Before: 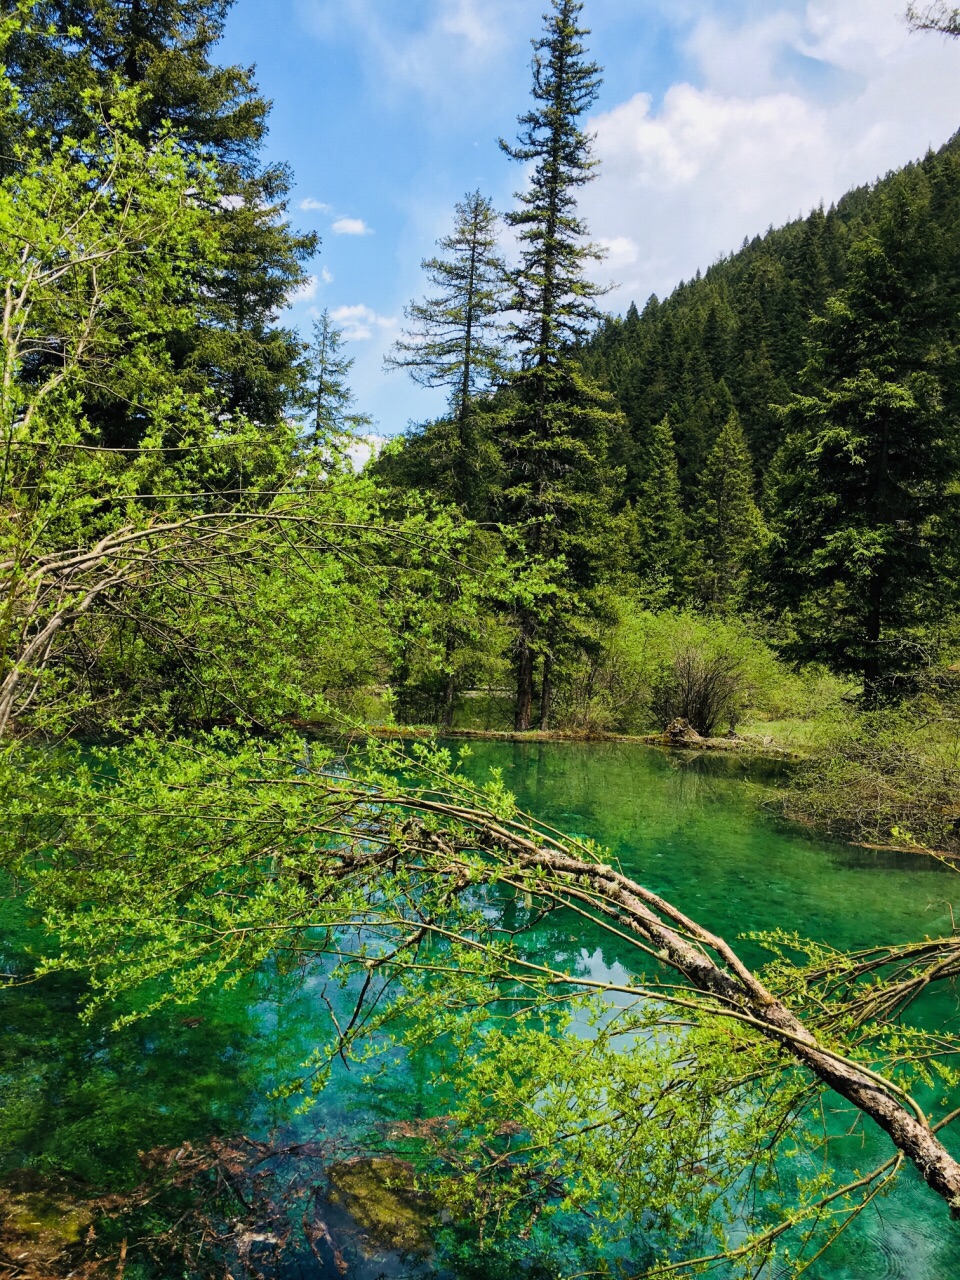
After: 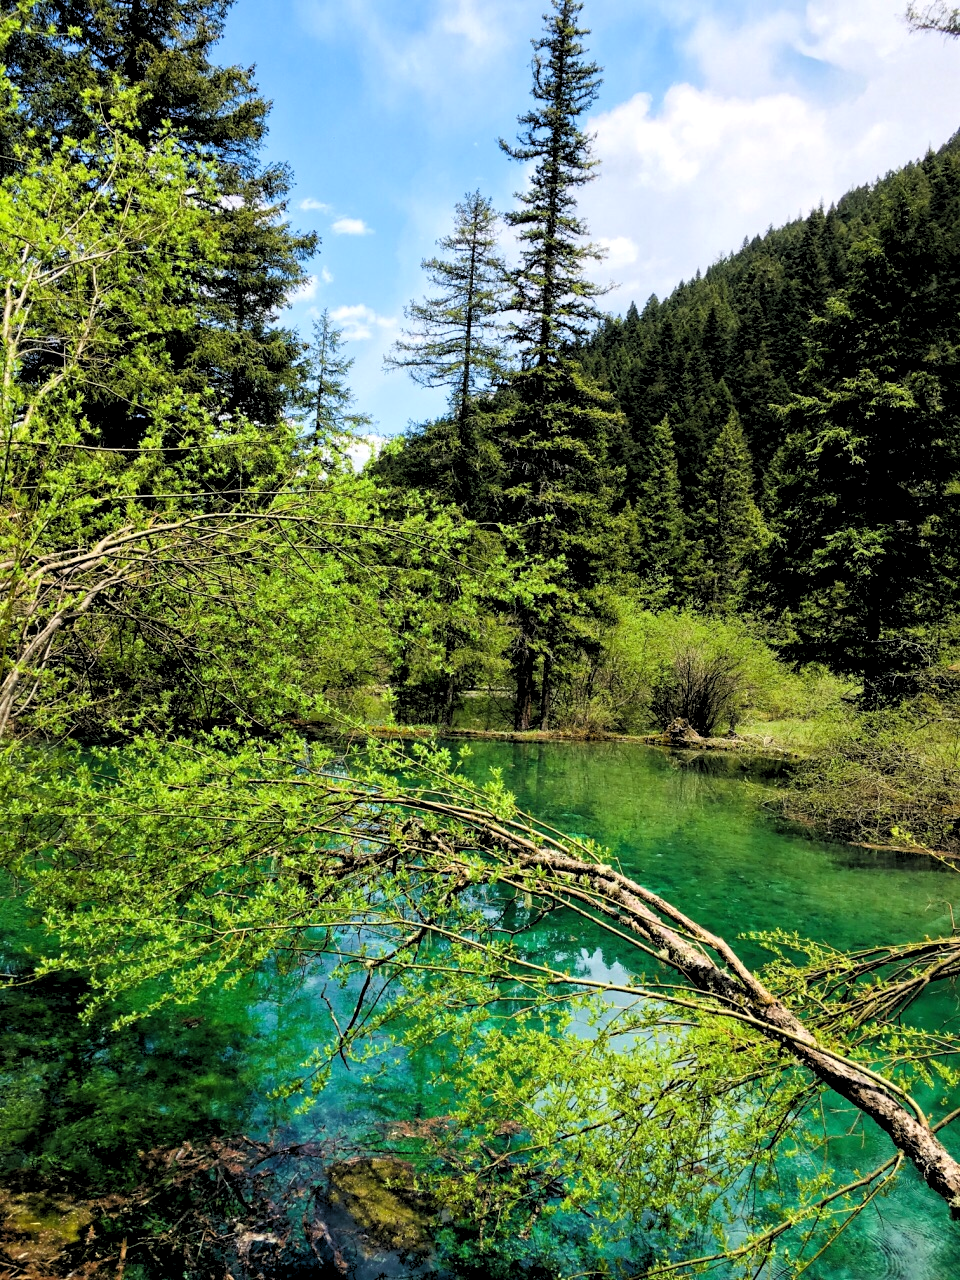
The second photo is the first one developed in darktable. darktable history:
levels: levels [0.031, 0.5, 0.969]
rgb levels: levels [[0.013, 0.434, 0.89], [0, 0.5, 1], [0, 0.5, 1]]
